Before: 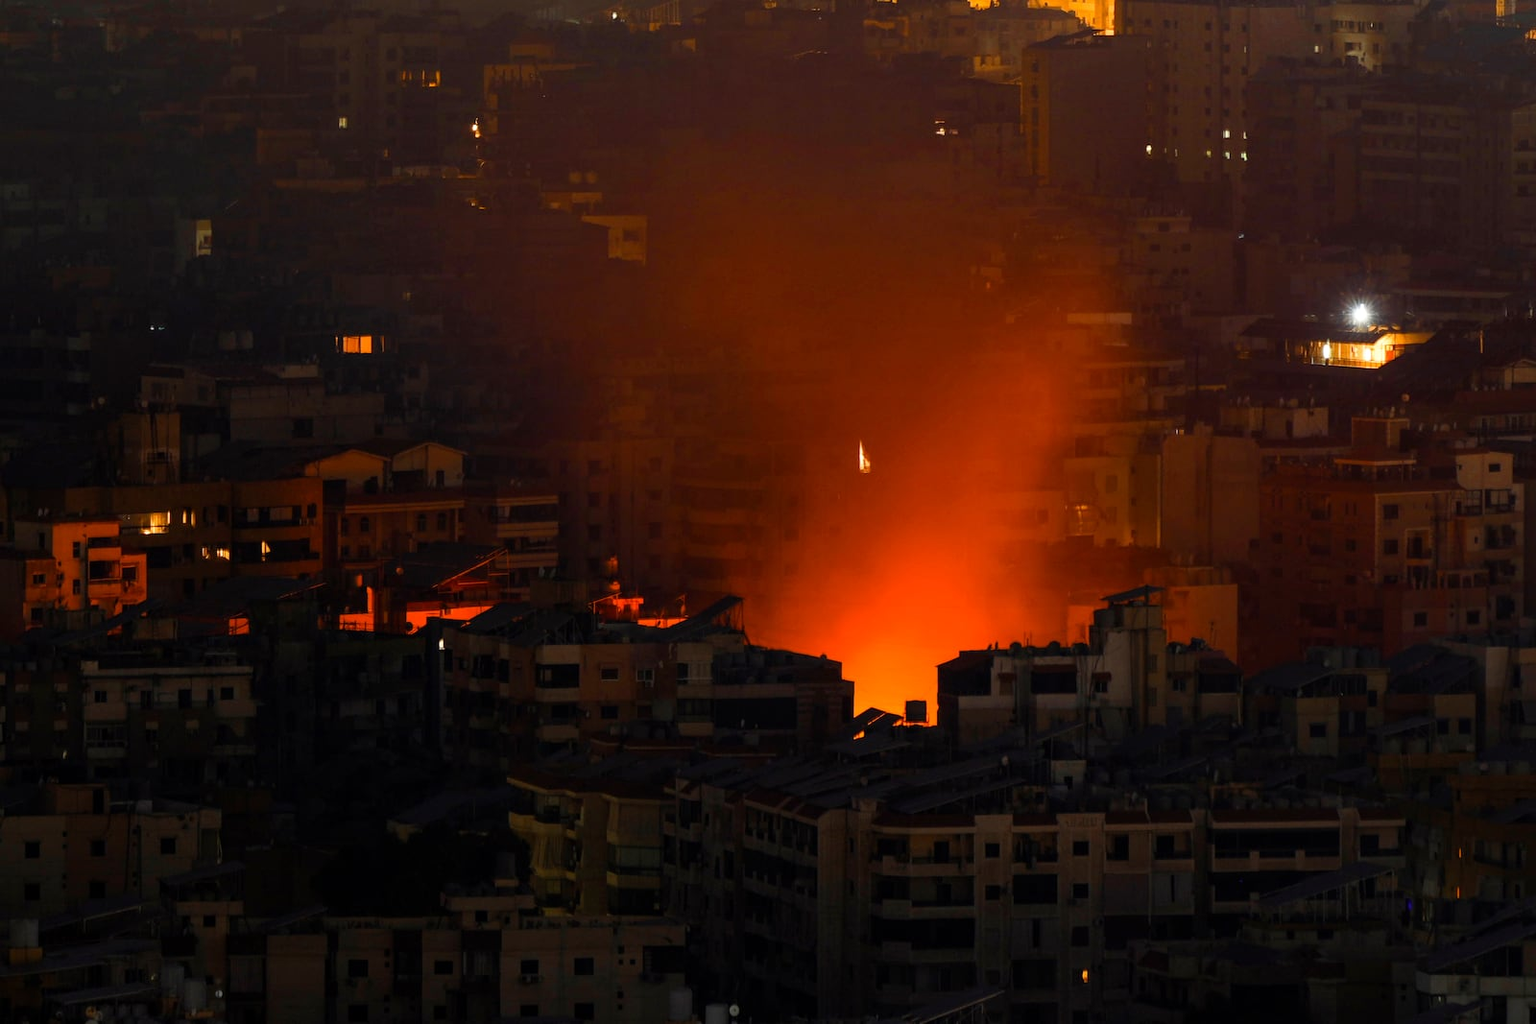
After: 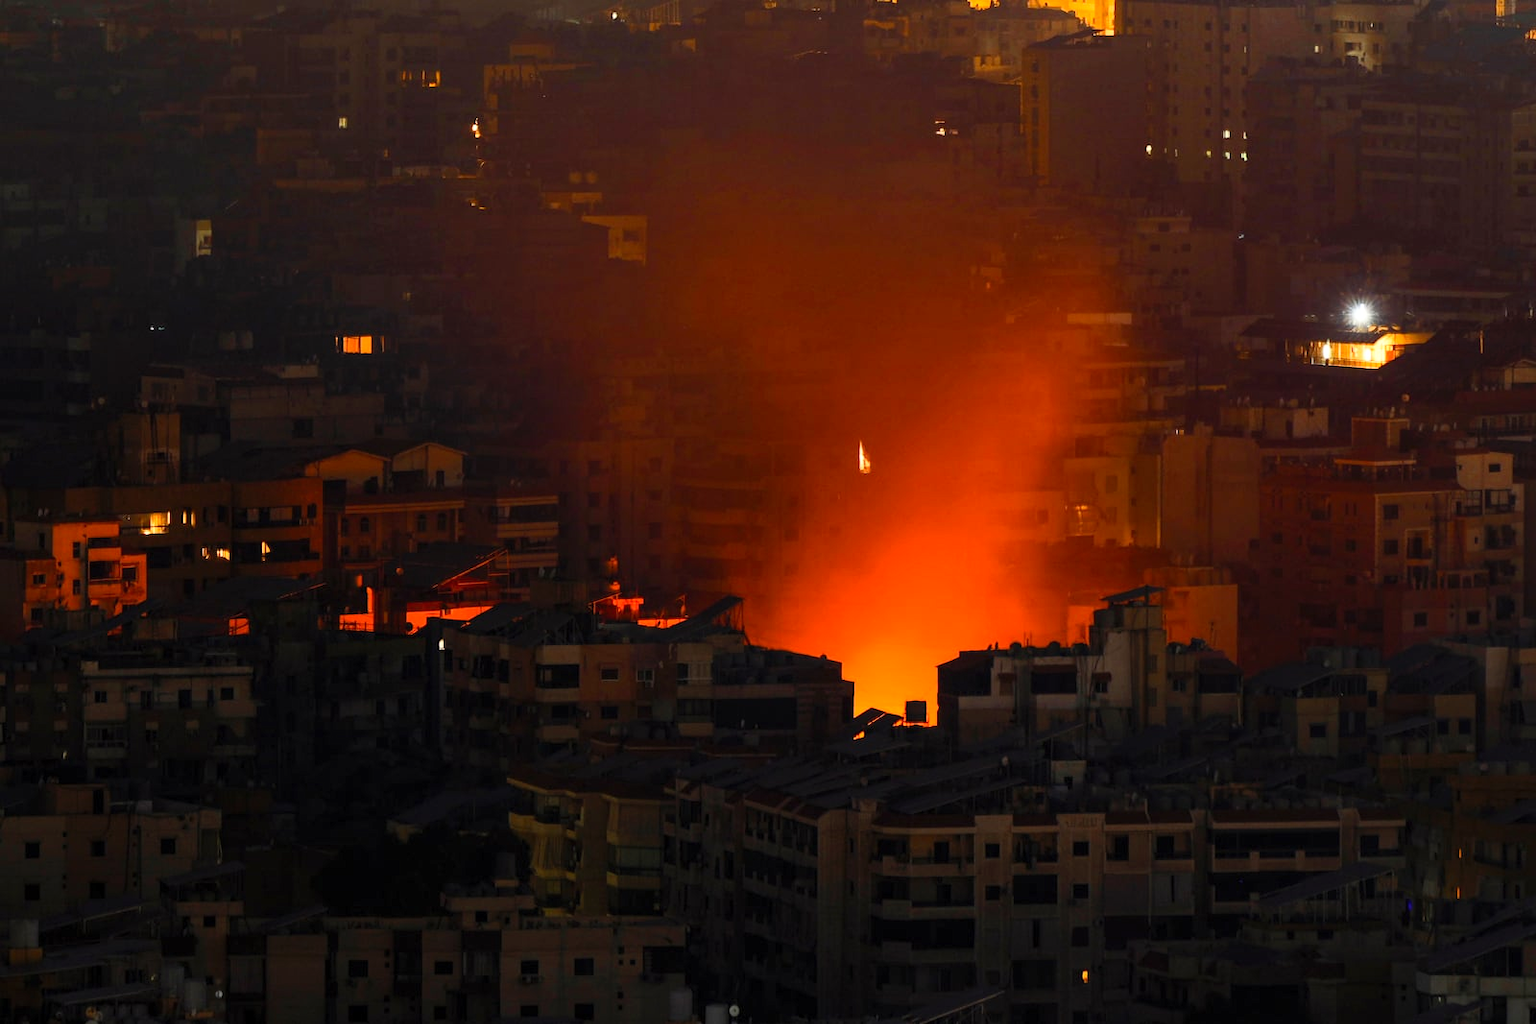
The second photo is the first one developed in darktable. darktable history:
contrast brightness saturation: contrast 0.2, brightness 0.153, saturation 0.148
